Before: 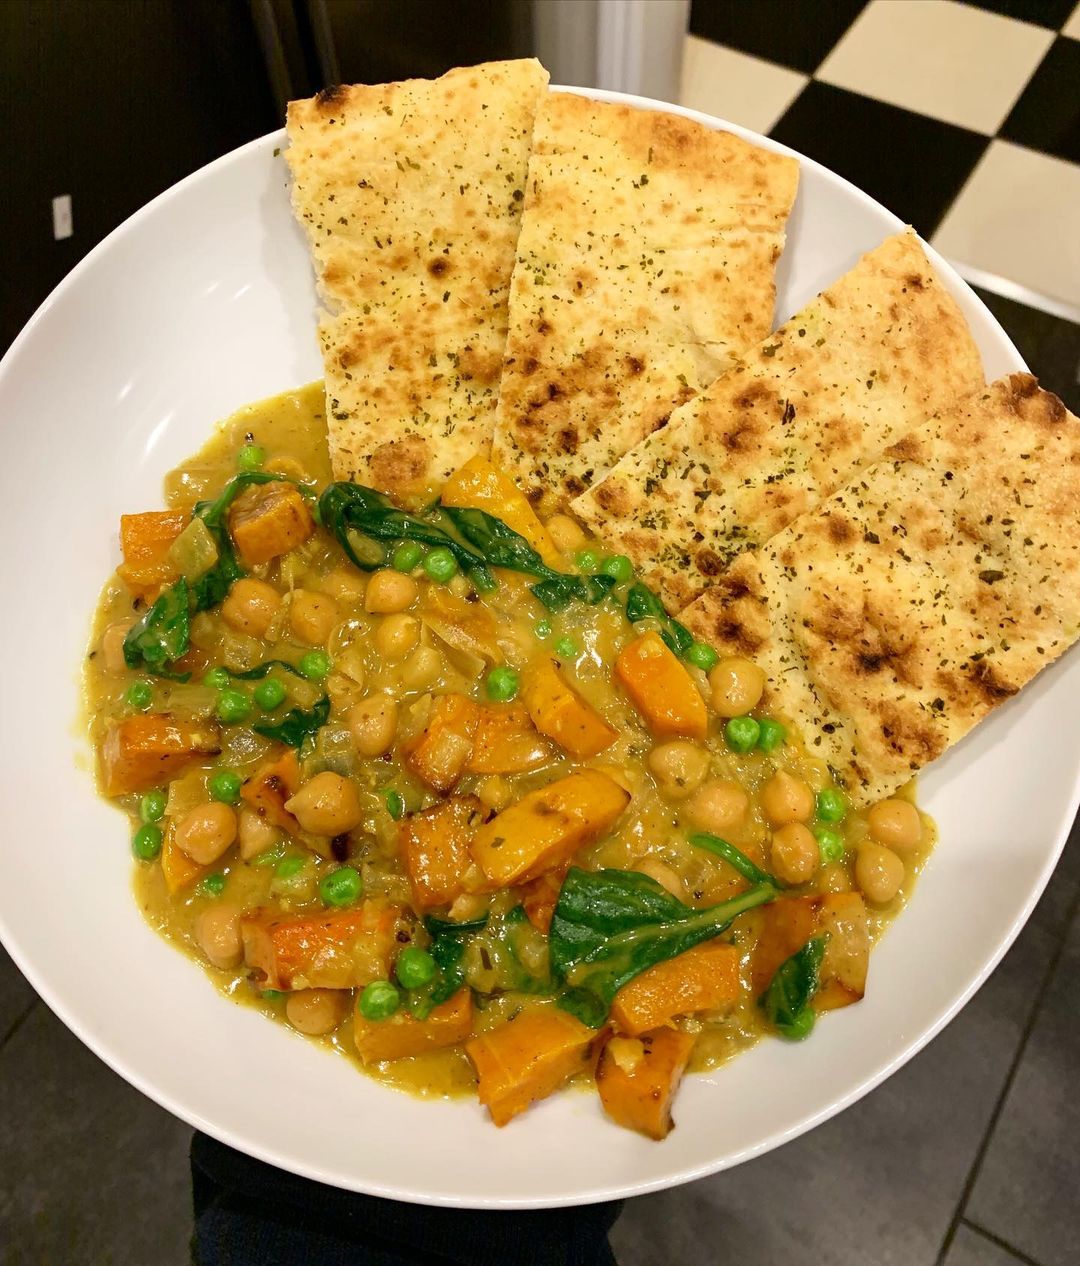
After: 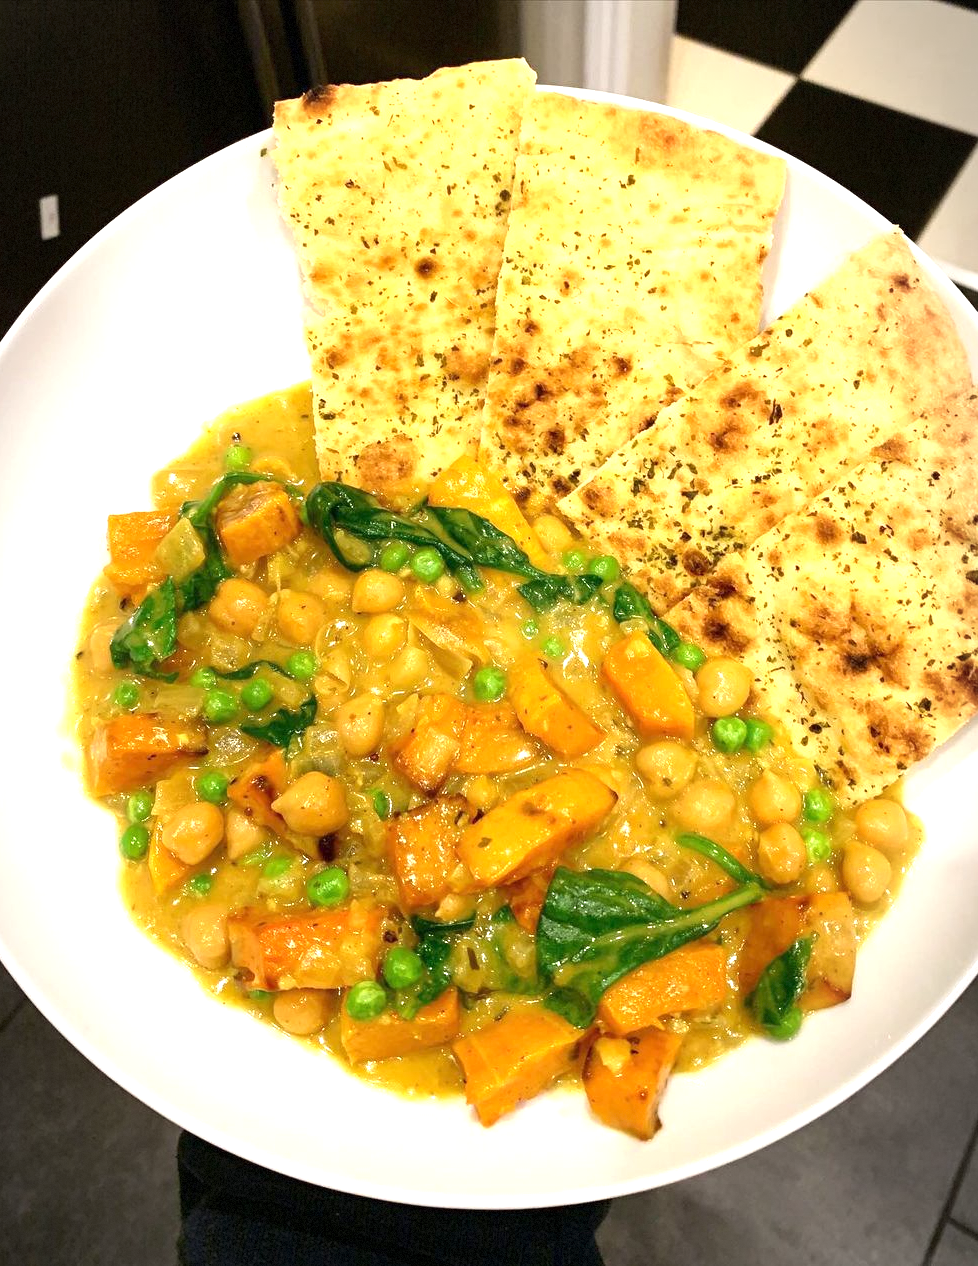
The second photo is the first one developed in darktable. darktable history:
crop and rotate: left 1.329%, right 8.057%
exposure: black level correction 0, exposure 0.896 EV, compensate highlight preservation false
vignetting: fall-off radius 60.01%, automatic ratio true, dithering 8-bit output
